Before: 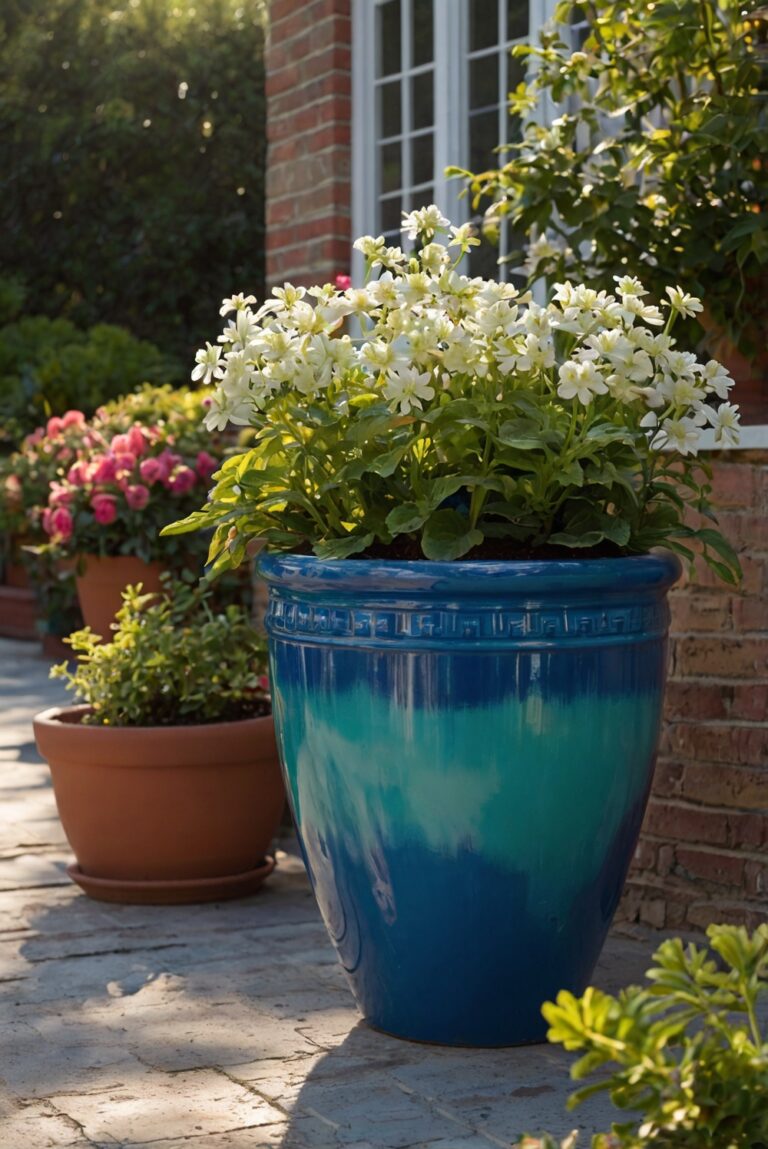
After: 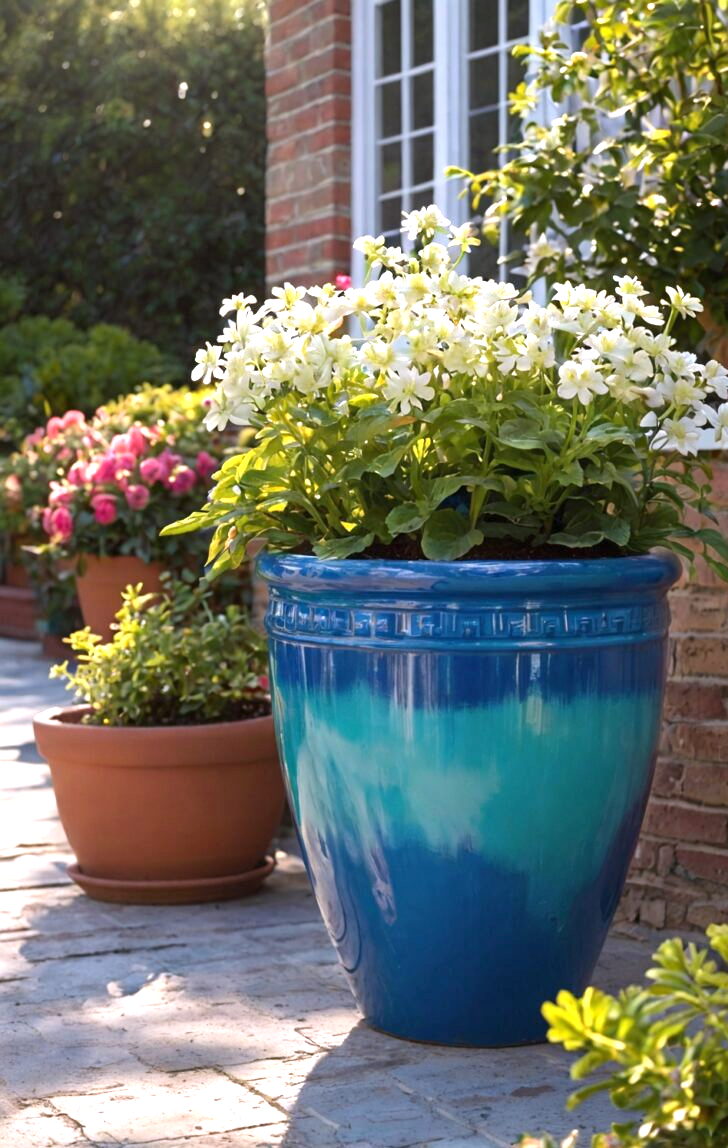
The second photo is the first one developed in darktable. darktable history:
white balance: red 1.004, blue 1.096
crop and rotate: right 5.167%
exposure: exposure 0.921 EV, compensate highlight preservation false
